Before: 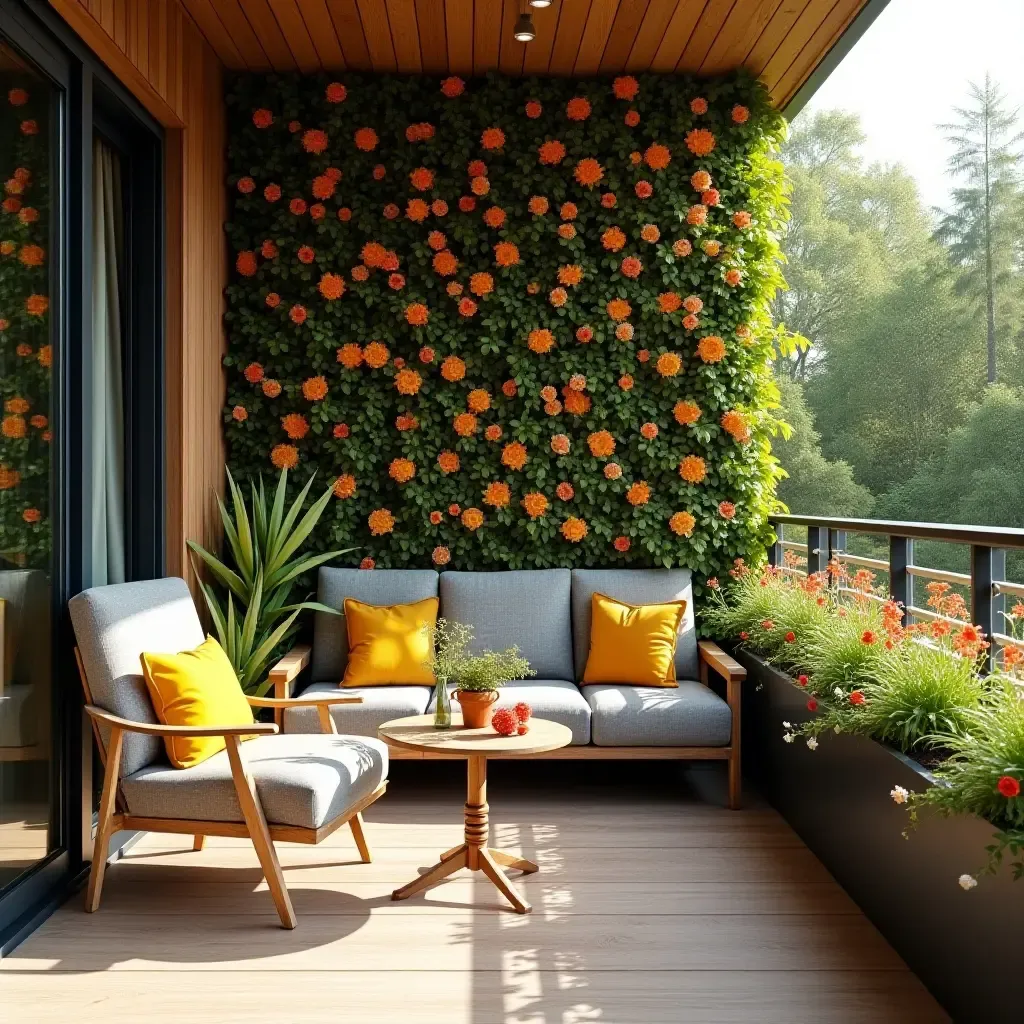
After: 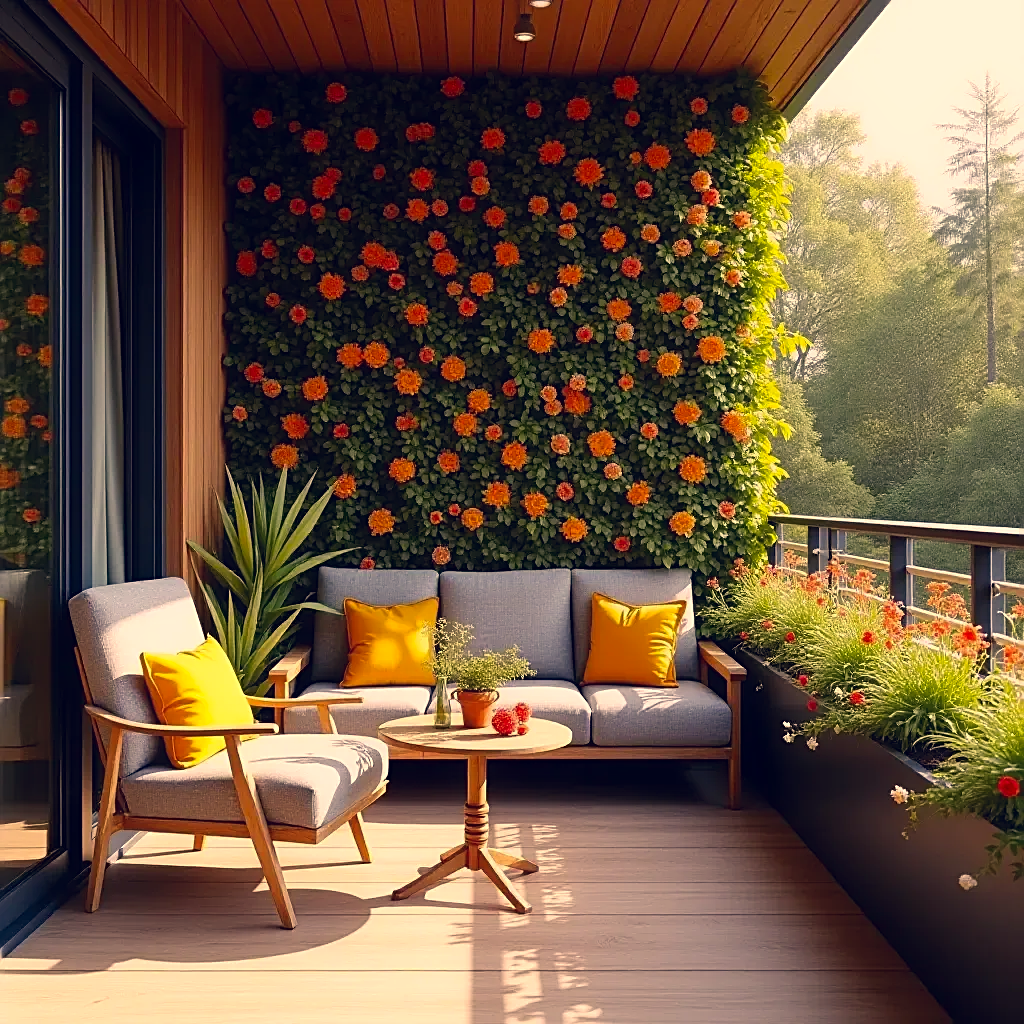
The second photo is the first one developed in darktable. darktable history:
sharpen: on, module defaults
contrast brightness saturation: brightness -0.022, saturation 0.365
color correction: highlights a* 19.88, highlights b* 27.51, shadows a* 3.46, shadows b* -16.88, saturation 0.745
contrast equalizer: octaves 7, y [[0.5, 0.488, 0.462, 0.461, 0.491, 0.5], [0.5 ×6], [0.5 ×6], [0 ×6], [0 ×6]]
